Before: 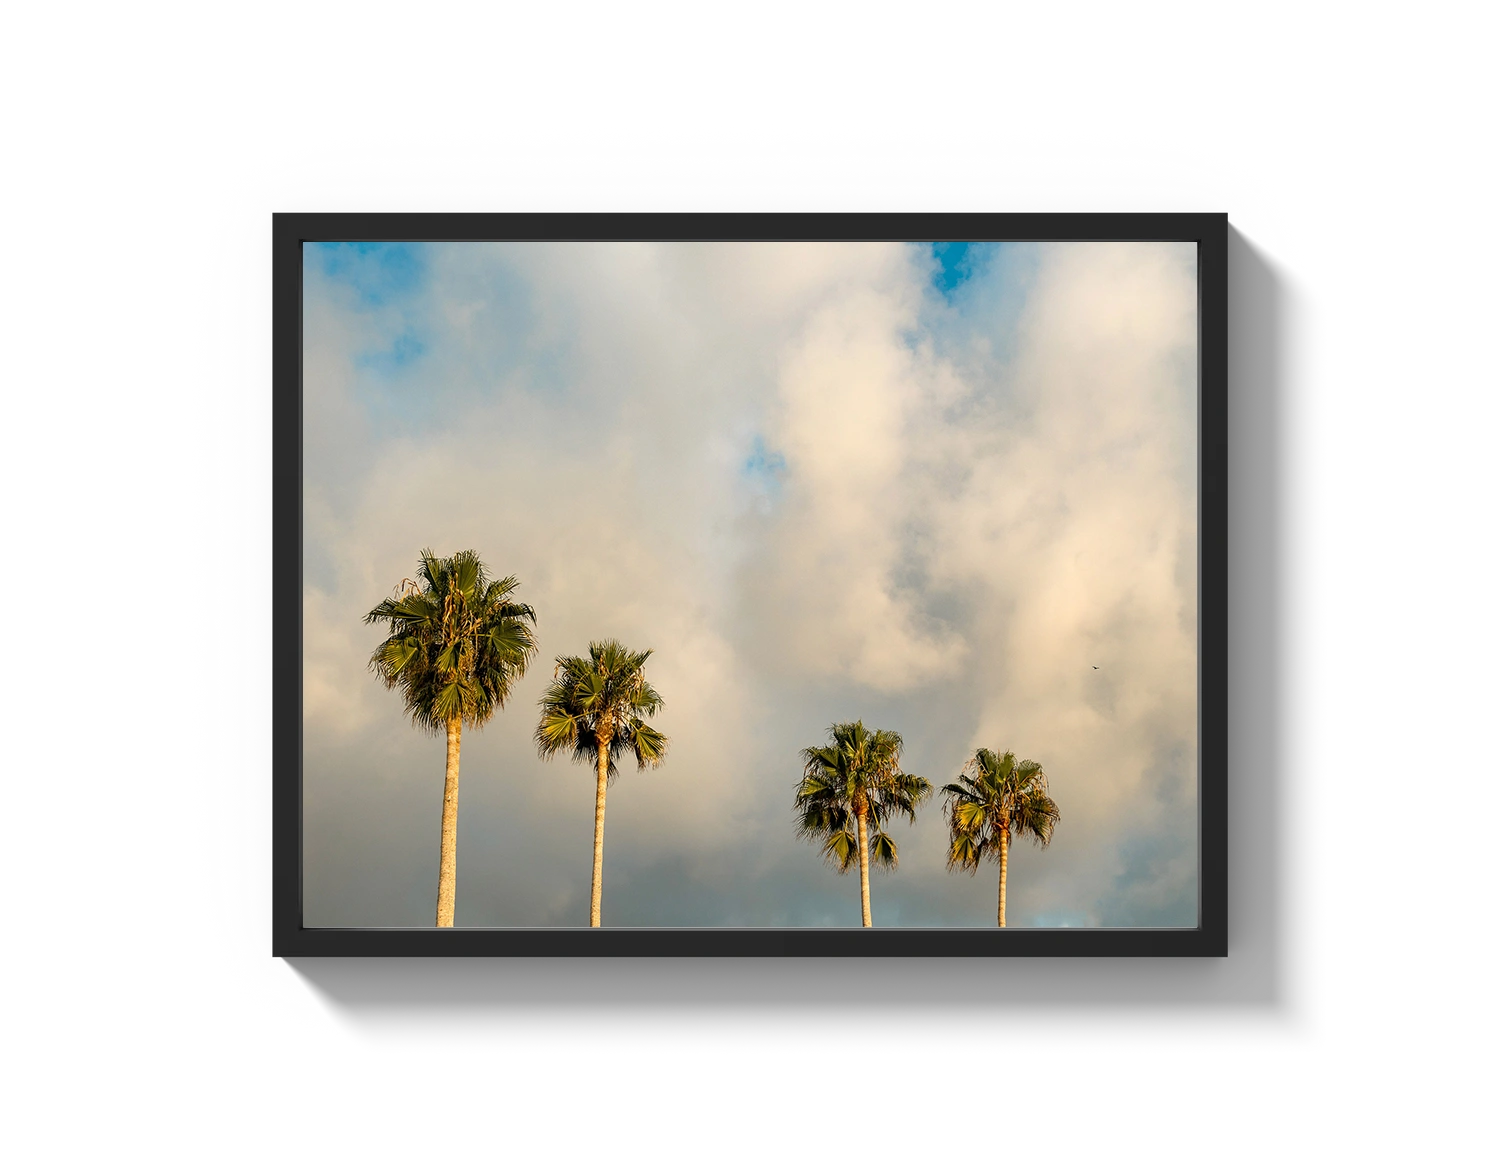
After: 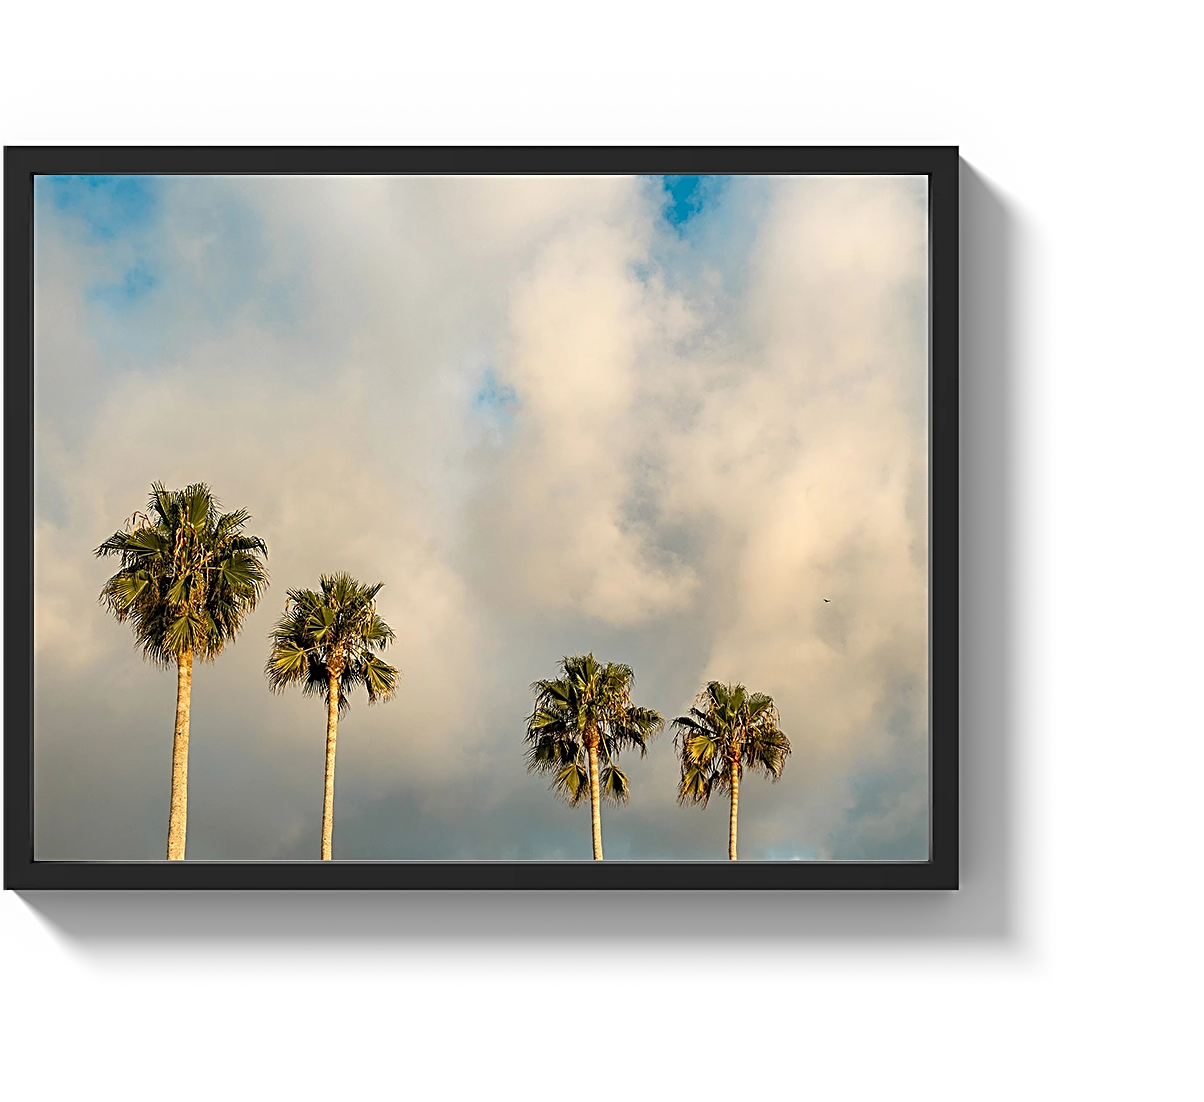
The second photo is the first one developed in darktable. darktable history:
sharpen: radius 2.543, amount 0.636
crop and rotate: left 17.959%, top 5.771%, right 1.742%
